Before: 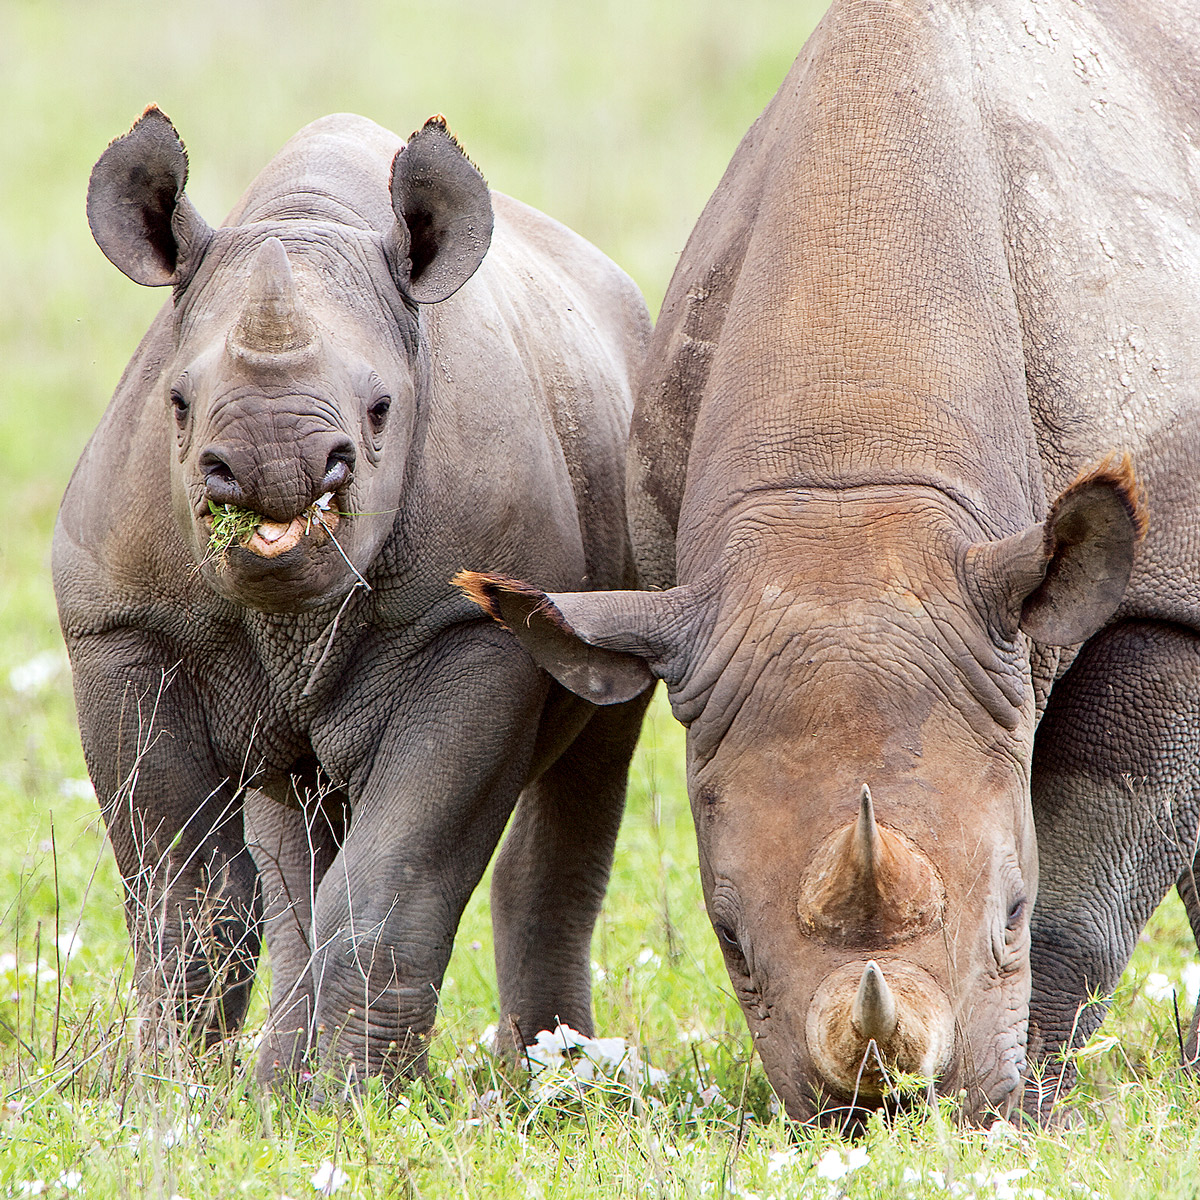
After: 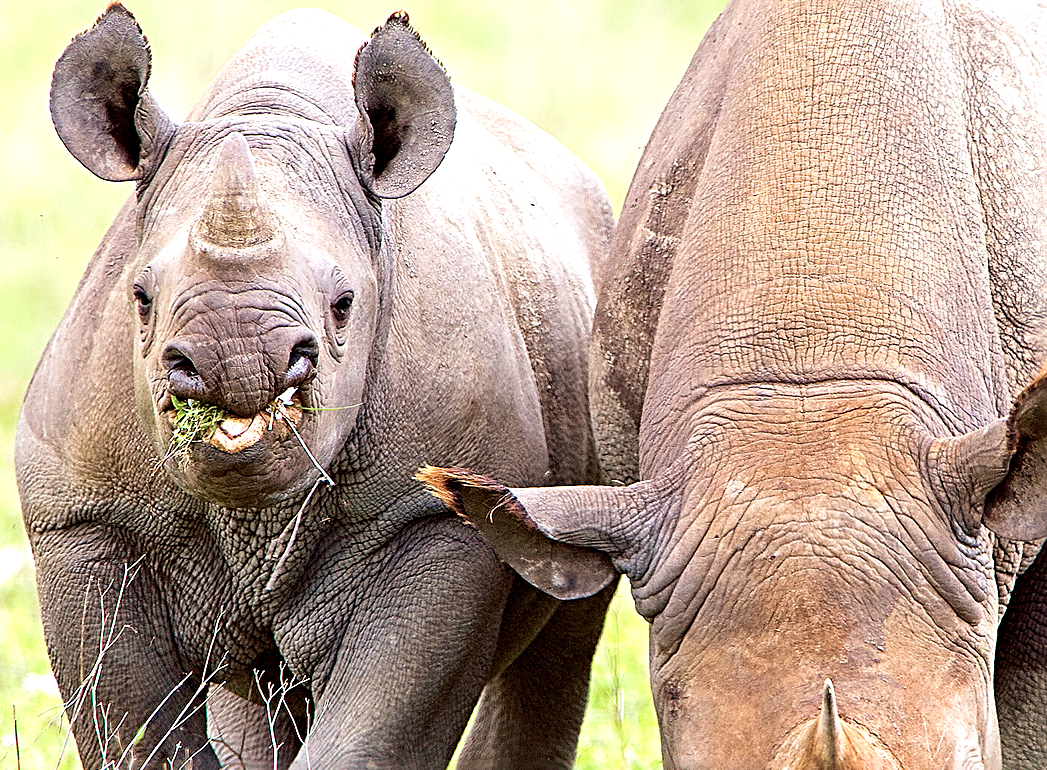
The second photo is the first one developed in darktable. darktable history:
velvia: strength 27.42%
crop: left 3.09%, top 8.822%, right 9.609%, bottom 26.945%
exposure: black level correction 0.001, exposure 0.499 EV, compensate exposure bias true, compensate highlight preservation false
sharpen: radius 3.986
